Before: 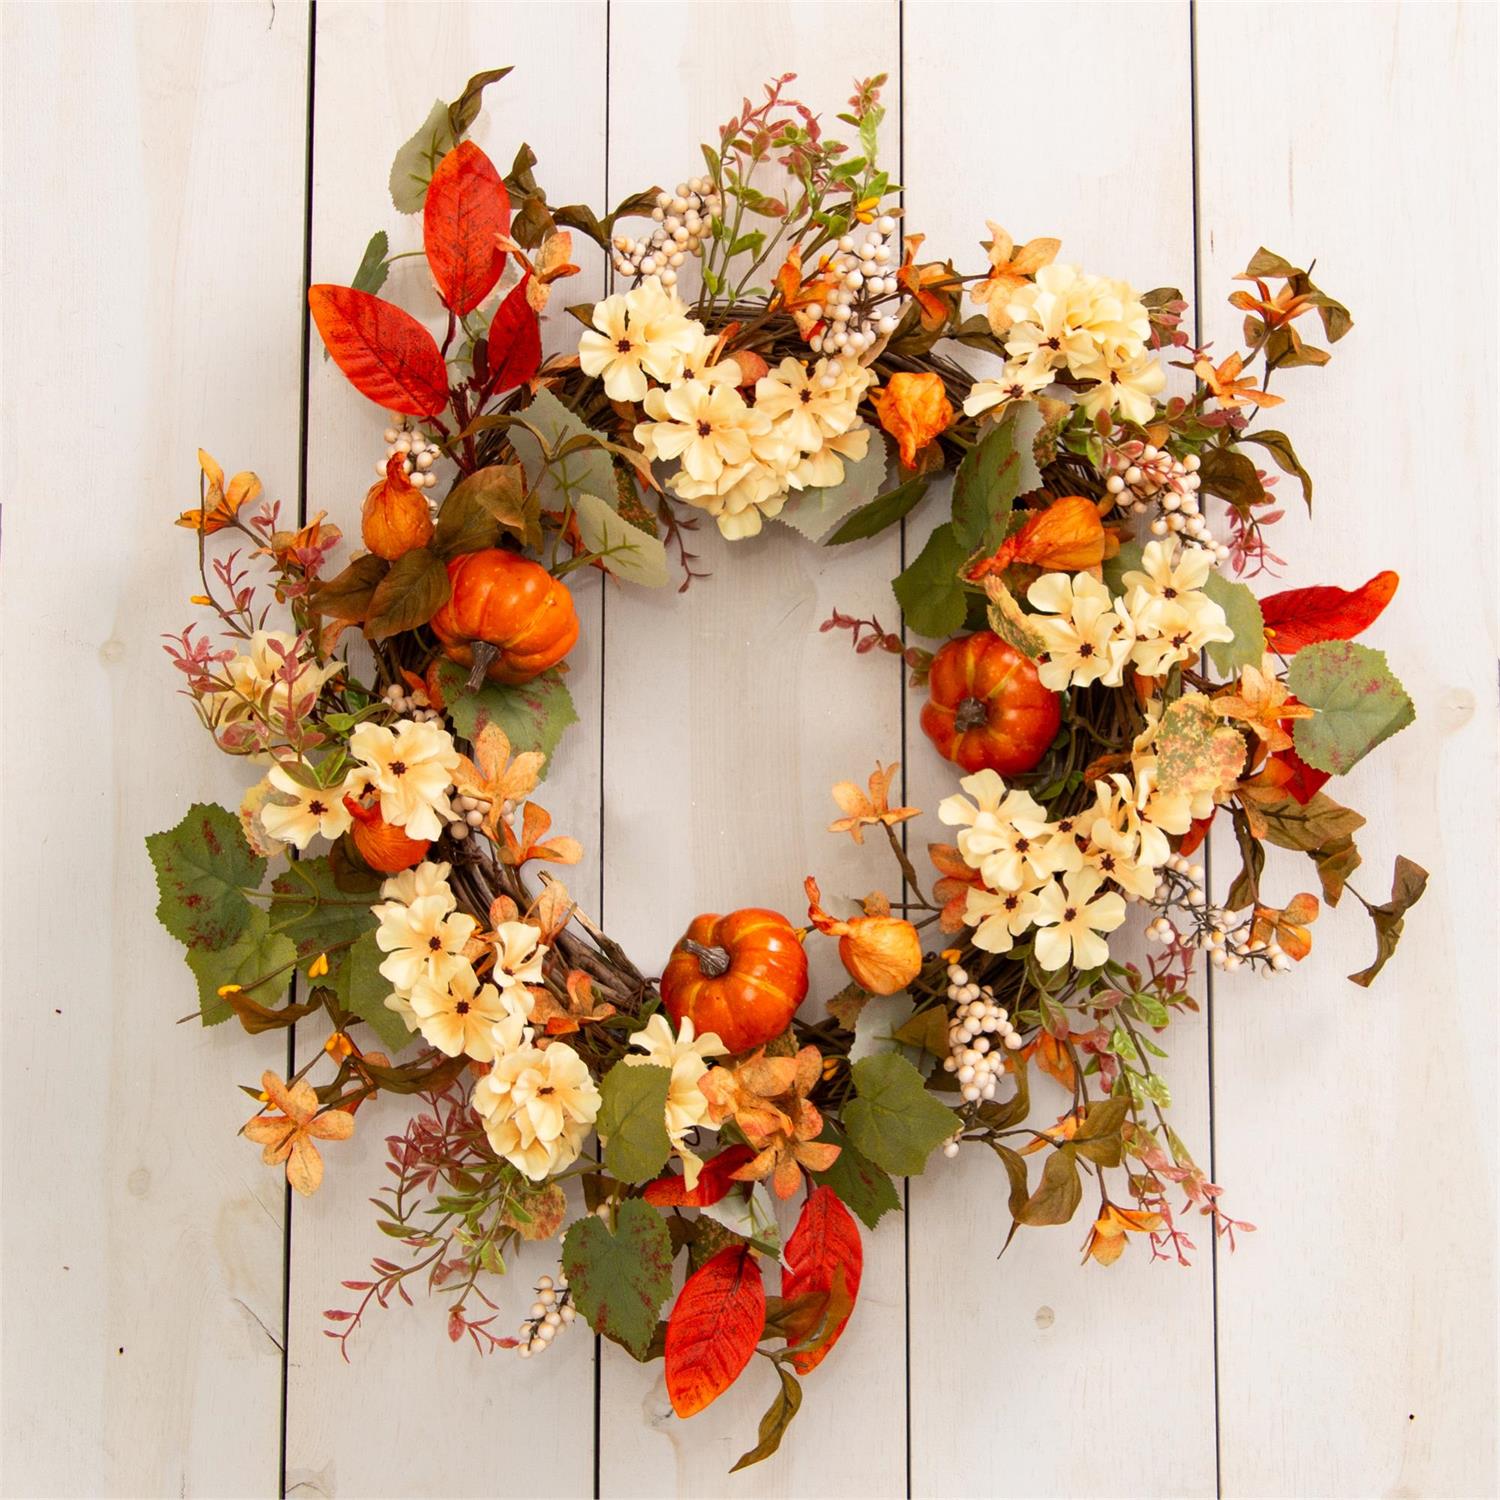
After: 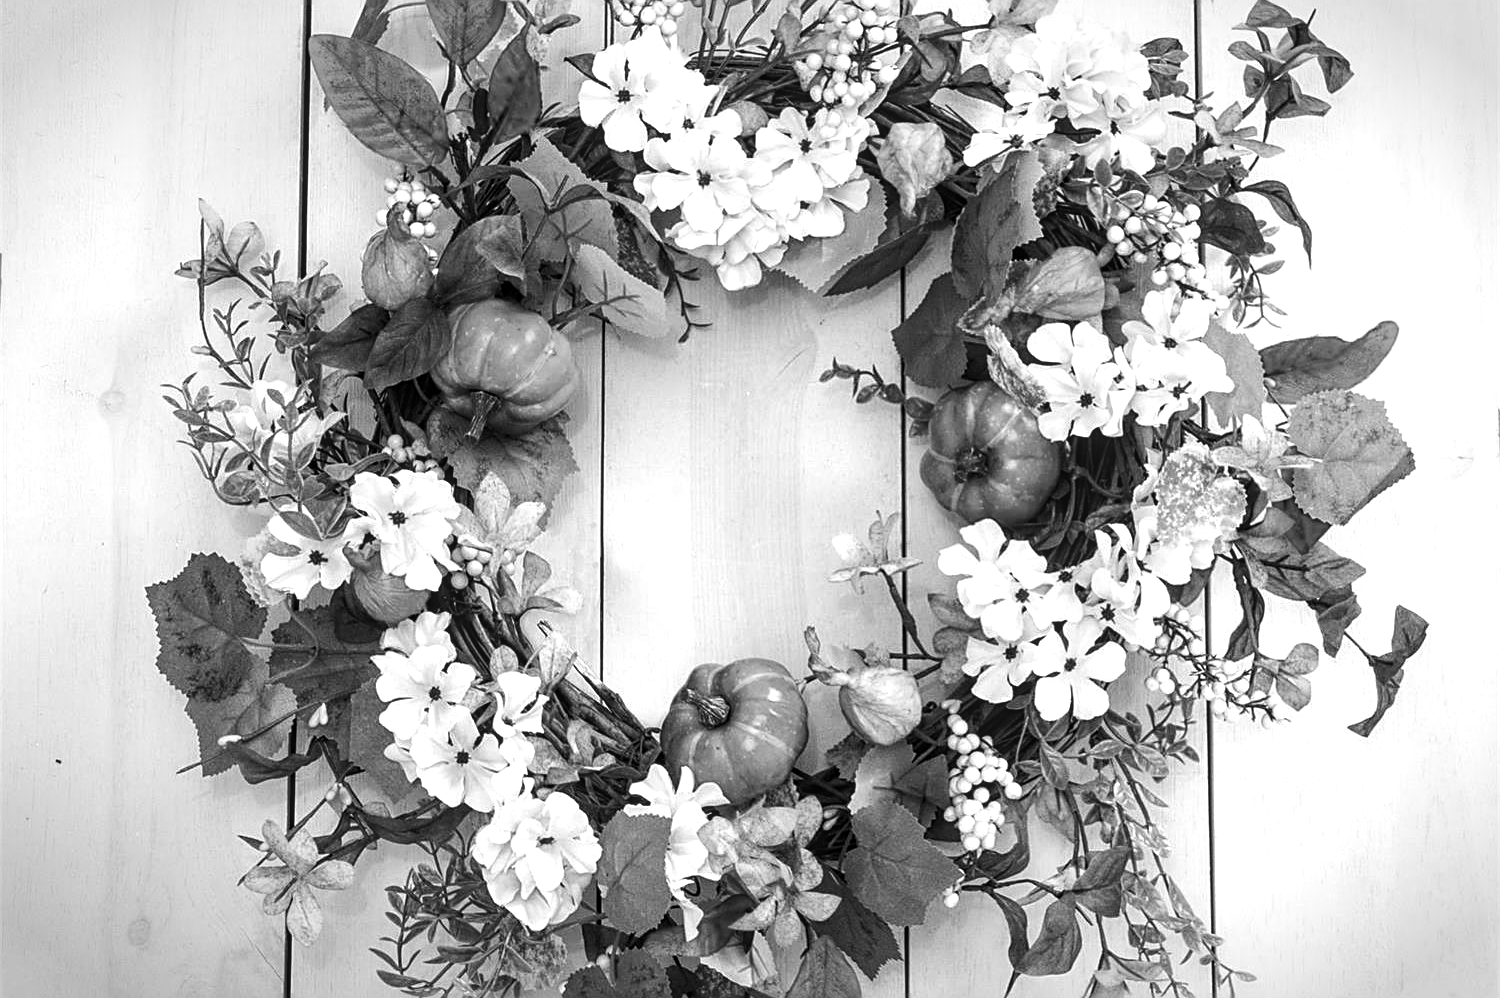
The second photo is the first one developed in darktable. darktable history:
vignetting: automatic ratio true
sharpen: on, module defaults
crop: top 16.727%, bottom 16.727%
local contrast: on, module defaults
monochrome: on, module defaults
contrast brightness saturation: contrast 0.04, saturation 0.07
tone equalizer: -8 EV -0.75 EV, -7 EV -0.7 EV, -6 EV -0.6 EV, -5 EV -0.4 EV, -3 EV 0.4 EV, -2 EV 0.6 EV, -1 EV 0.7 EV, +0 EV 0.75 EV, edges refinement/feathering 500, mask exposure compensation -1.57 EV, preserve details no
vibrance: vibrance 10%
